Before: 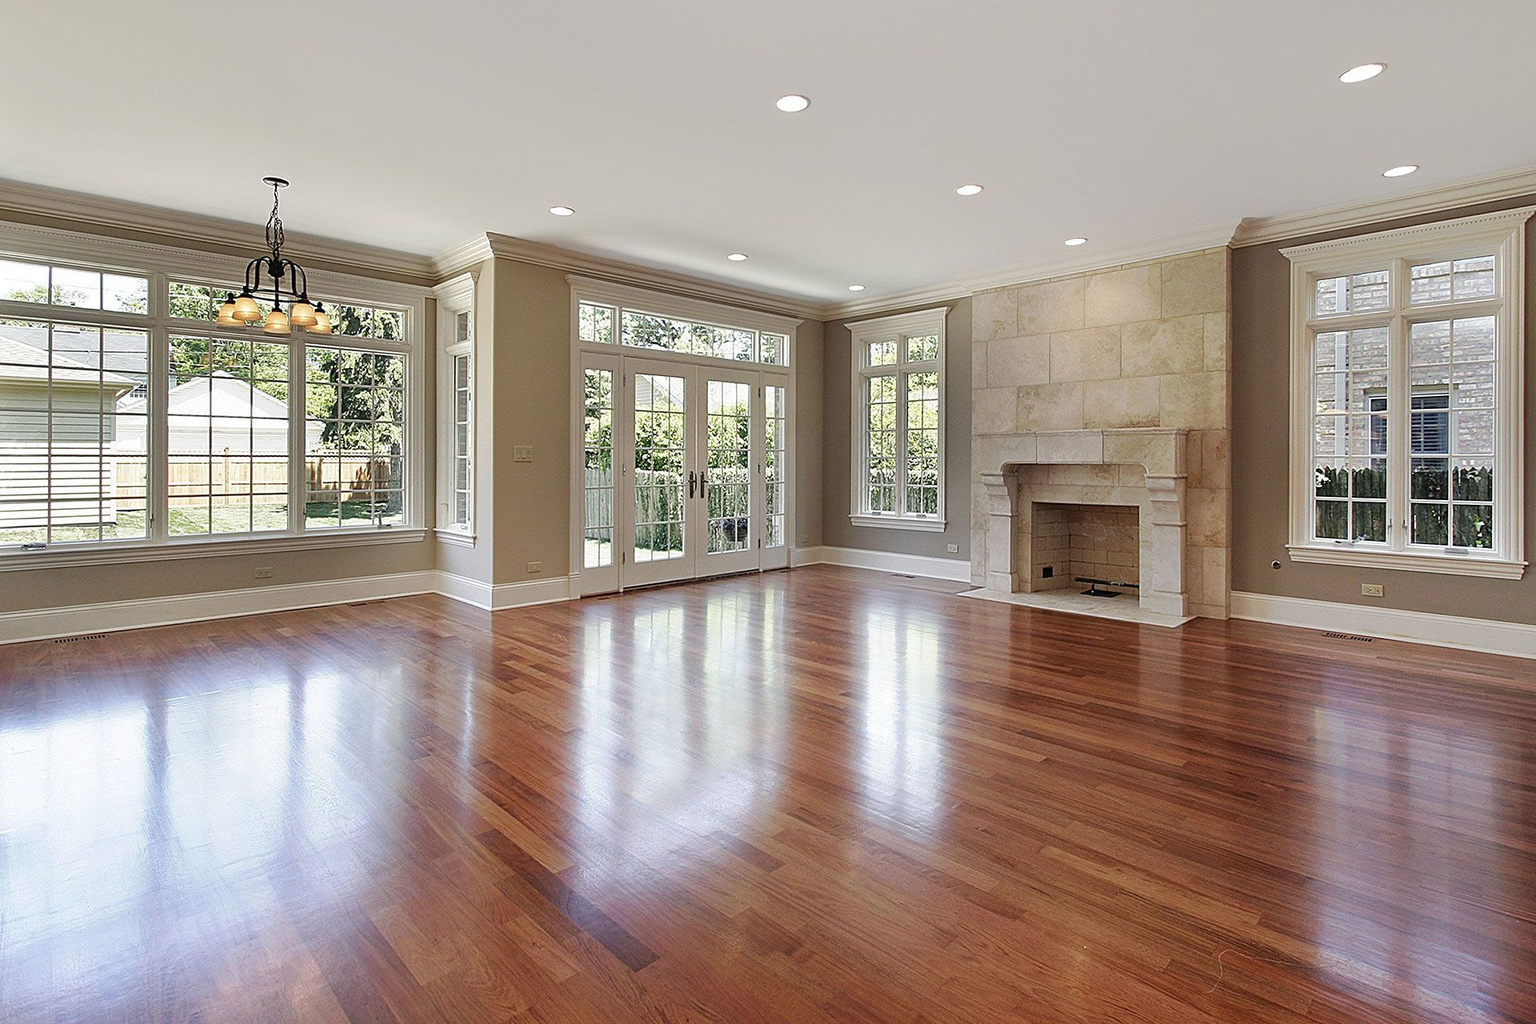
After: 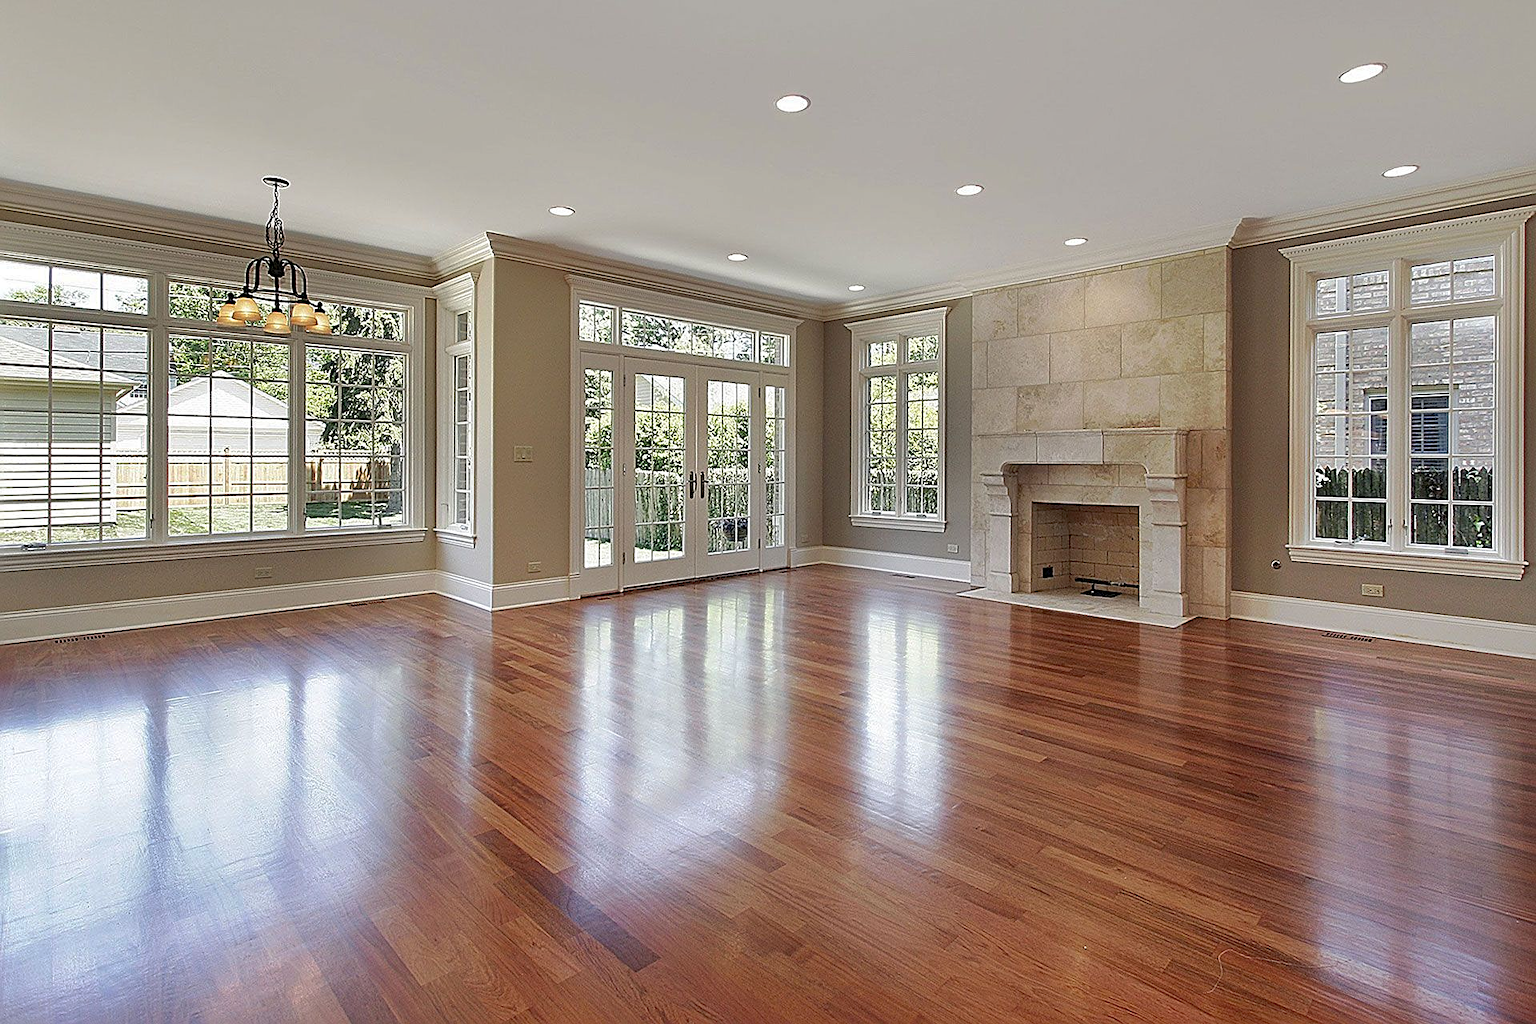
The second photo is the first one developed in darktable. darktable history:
exposure: black level correction 0.002, compensate exposure bias true, compensate highlight preservation false
sharpen: on, module defaults
shadows and highlights: on, module defaults
